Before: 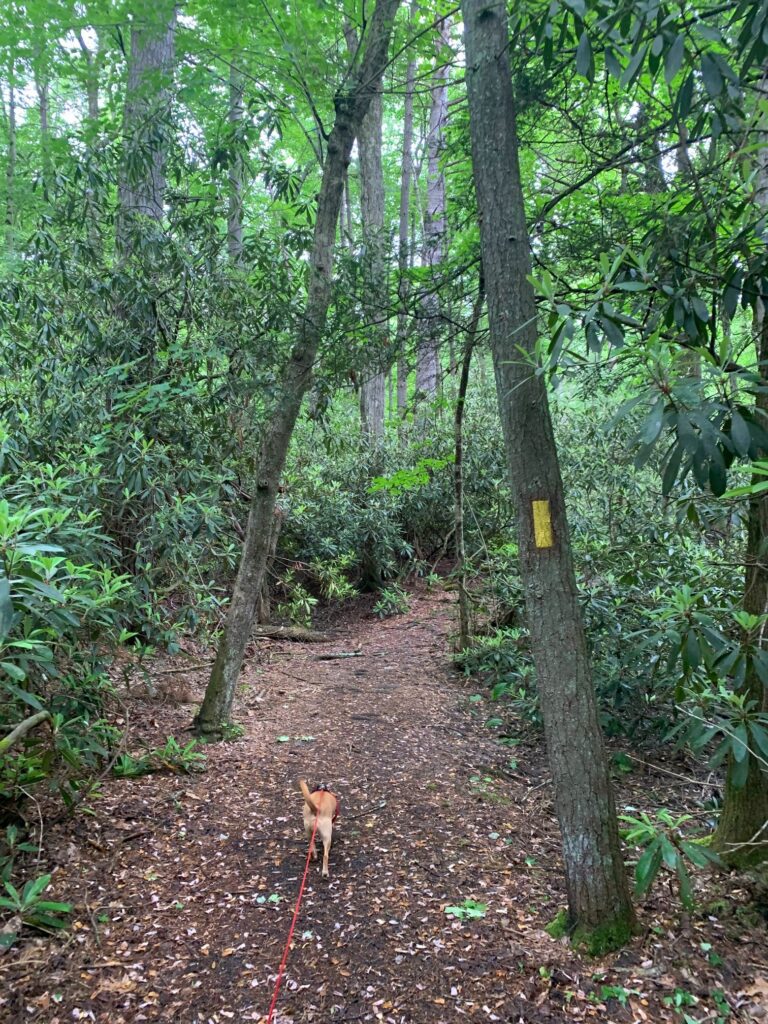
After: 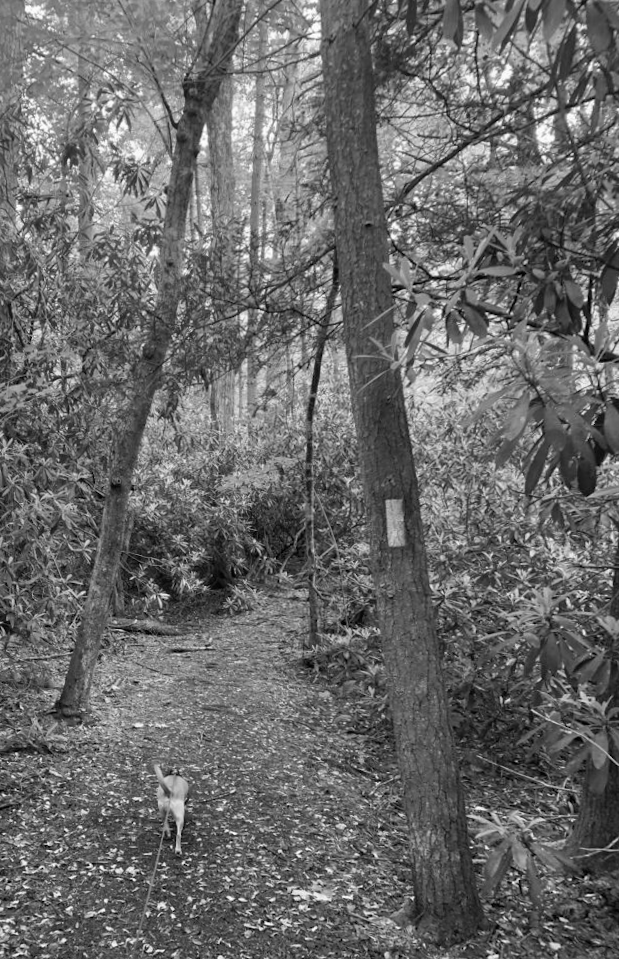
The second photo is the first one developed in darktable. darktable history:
crop and rotate: left 14.584%
rotate and perspective: rotation 0.062°, lens shift (vertical) 0.115, lens shift (horizontal) -0.133, crop left 0.047, crop right 0.94, crop top 0.061, crop bottom 0.94
color correction: highlights a* 8.98, highlights b* 15.09, shadows a* -0.49, shadows b* 26.52
monochrome: on, module defaults
